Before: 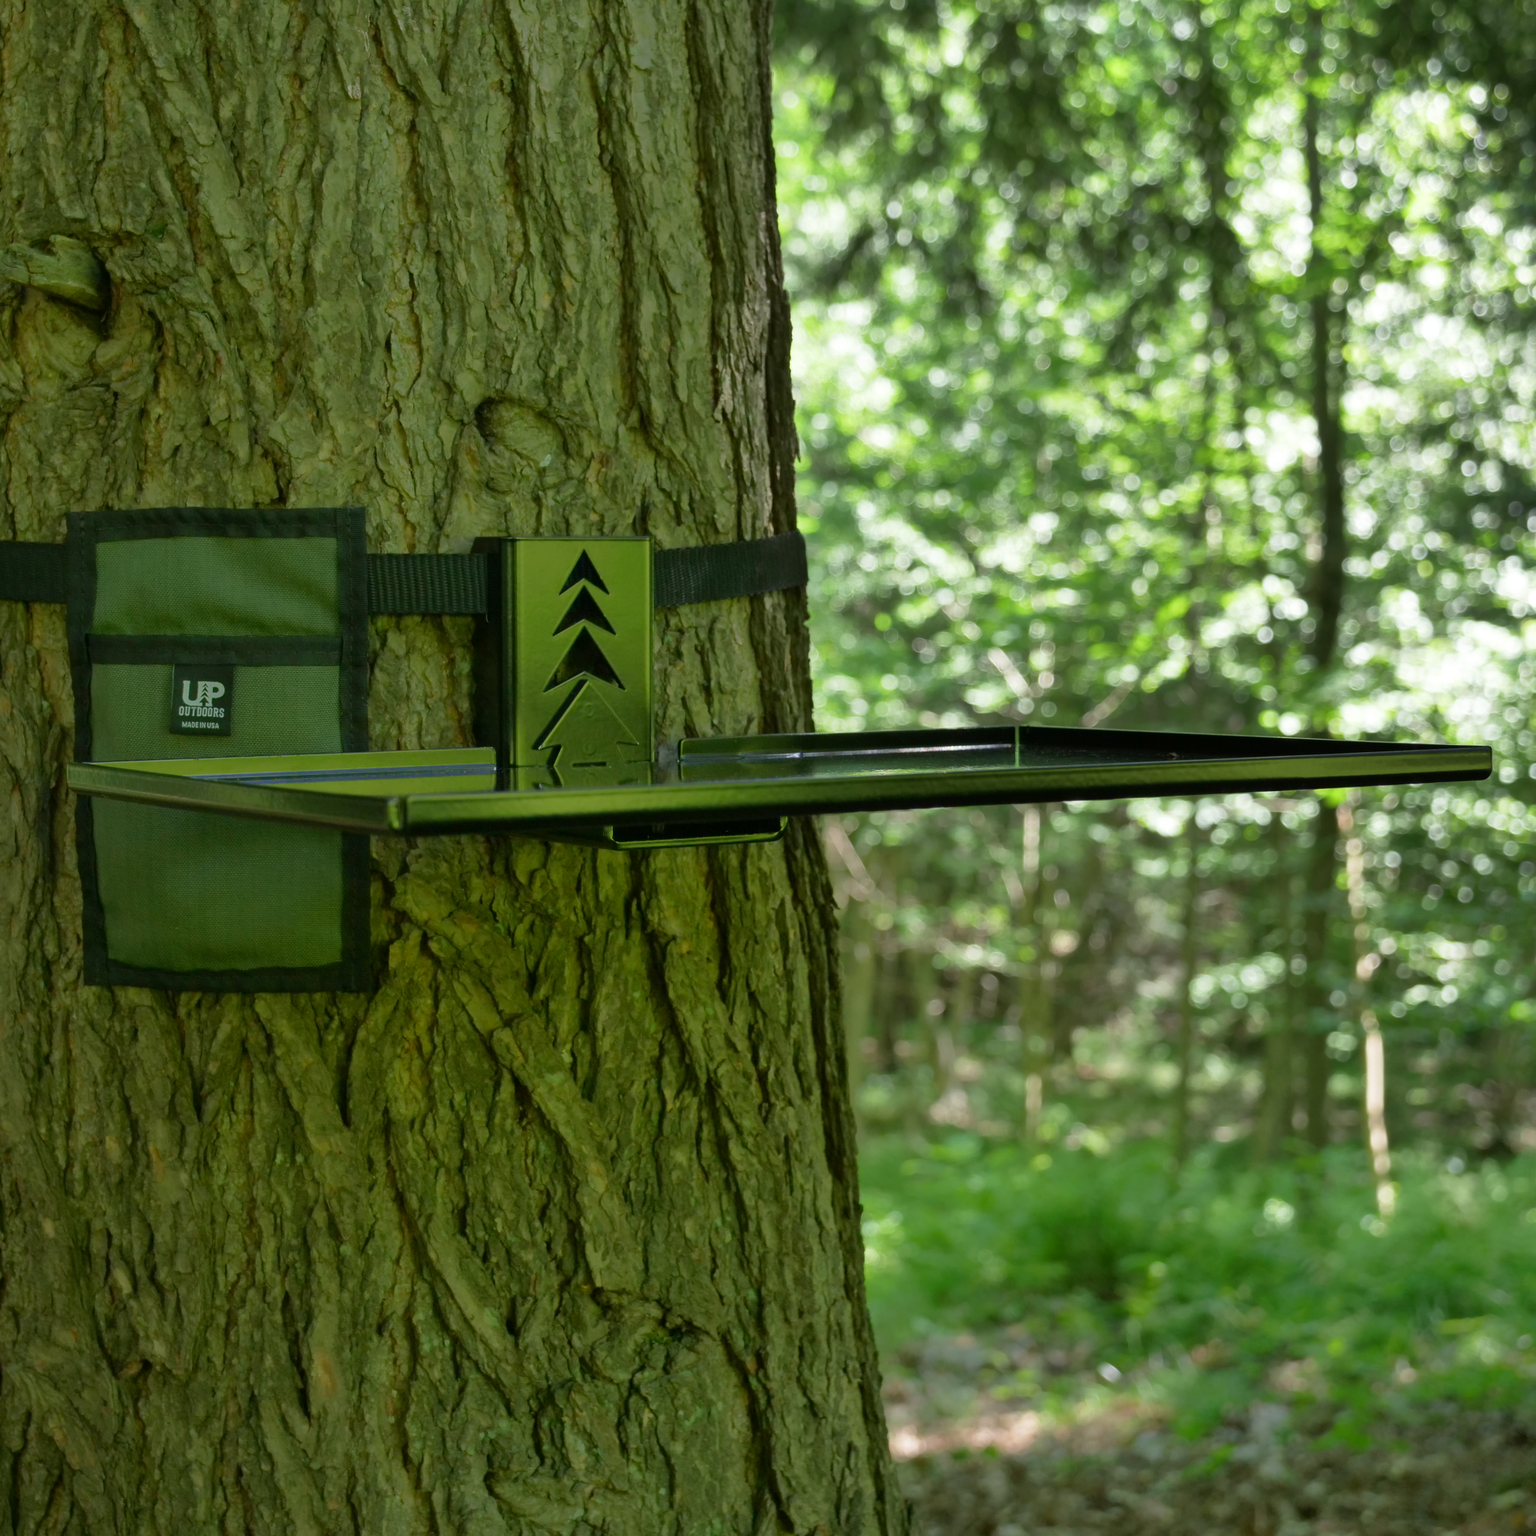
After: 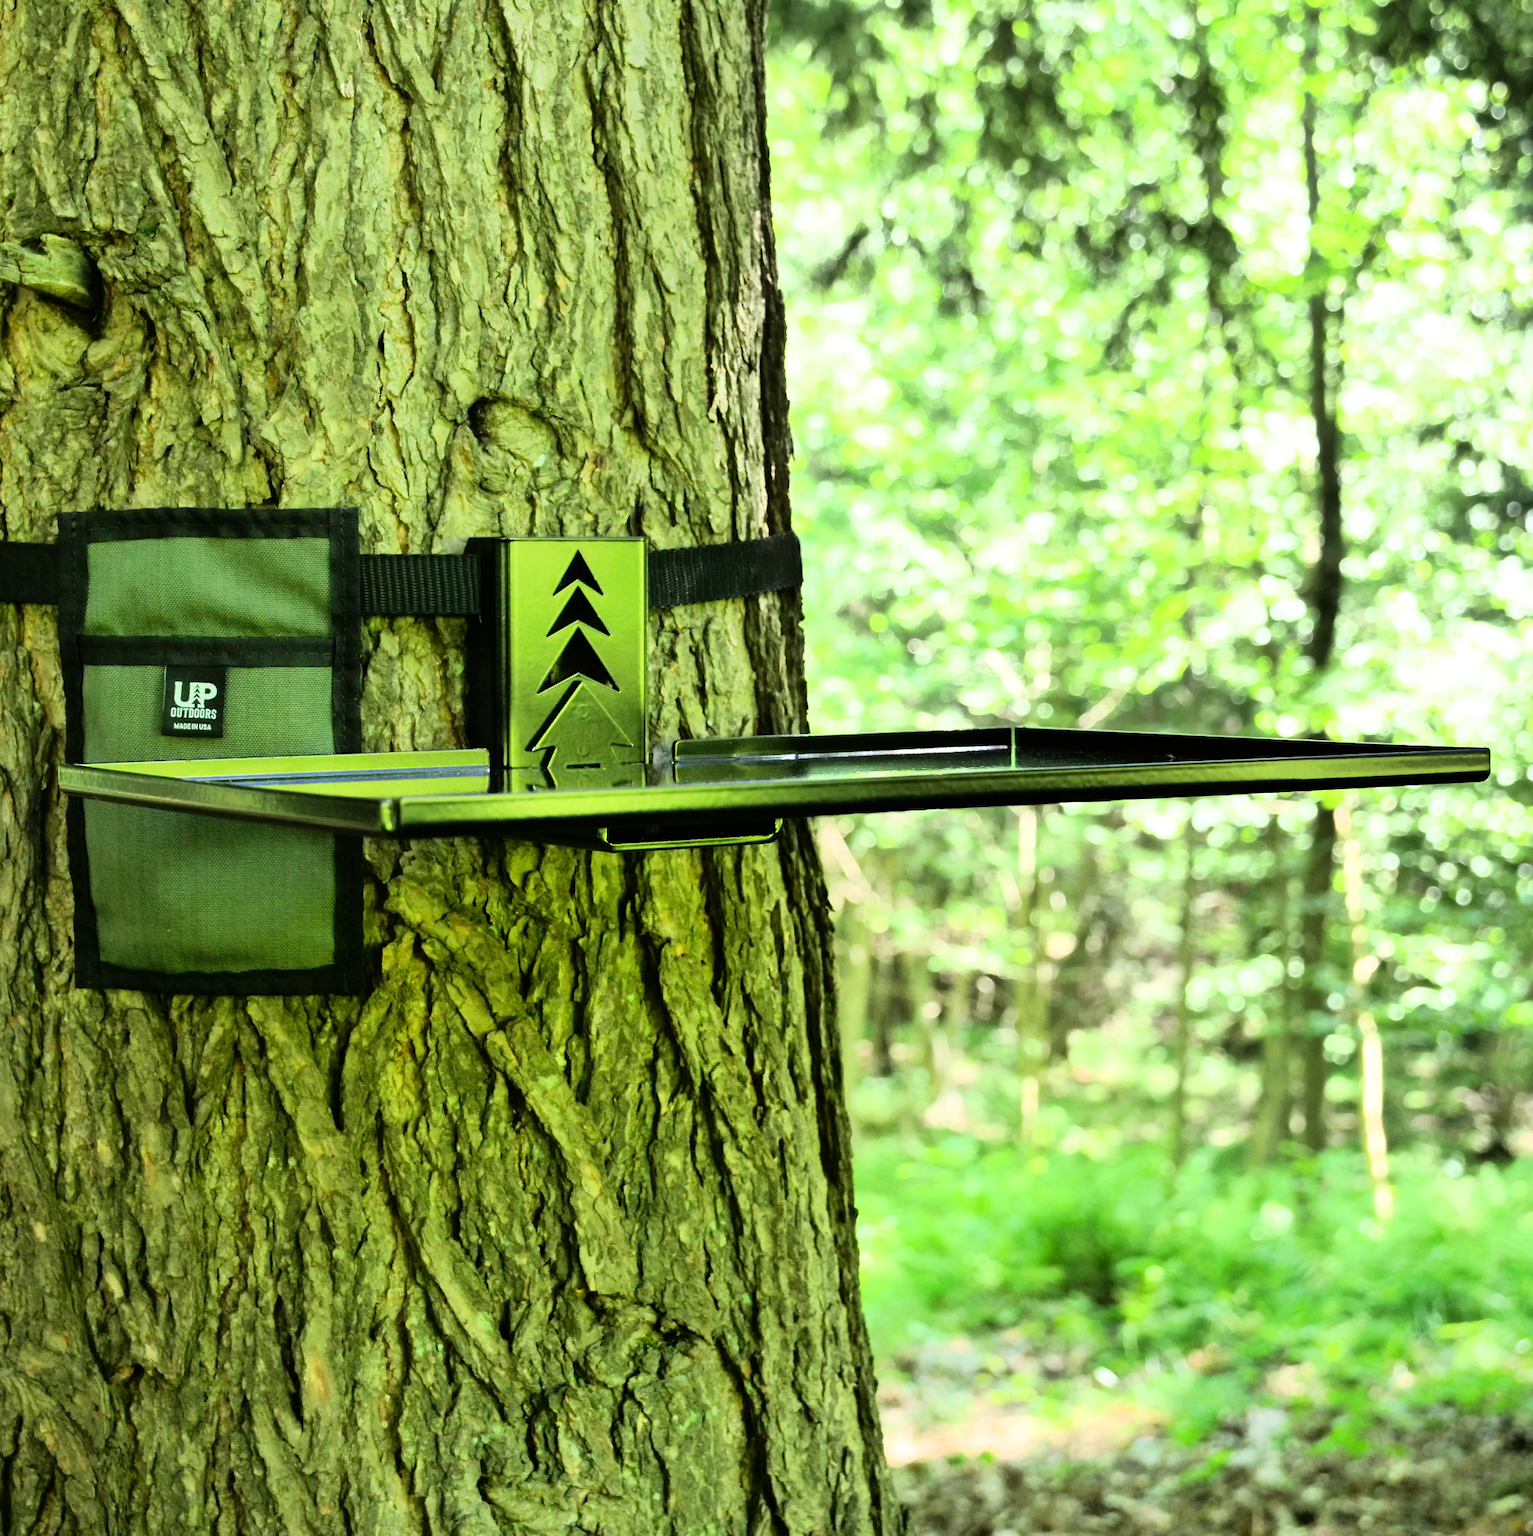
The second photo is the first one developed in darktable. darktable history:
exposure: black level correction 0, exposure 0.6 EV, compensate highlight preservation false
rgb curve: curves: ch0 [(0, 0) (0.21, 0.15) (0.24, 0.21) (0.5, 0.75) (0.75, 0.96) (0.89, 0.99) (1, 1)]; ch1 [(0, 0.02) (0.21, 0.13) (0.25, 0.2) (0.5, 0.67) (0.75, 0.9) (0.89, 0.97) (1, 1)]; ch2 [(0, 0.02) (0.21, 0.13) (0.25, 0.2) (0.5, 0.67) (0.75, 0.9) (0.89, 0.97) (1, 1)], compensate middle gray true
crop and rotate: left 0.614%, top 0.179%, bottom 0.309%
white balance: emerald 1
